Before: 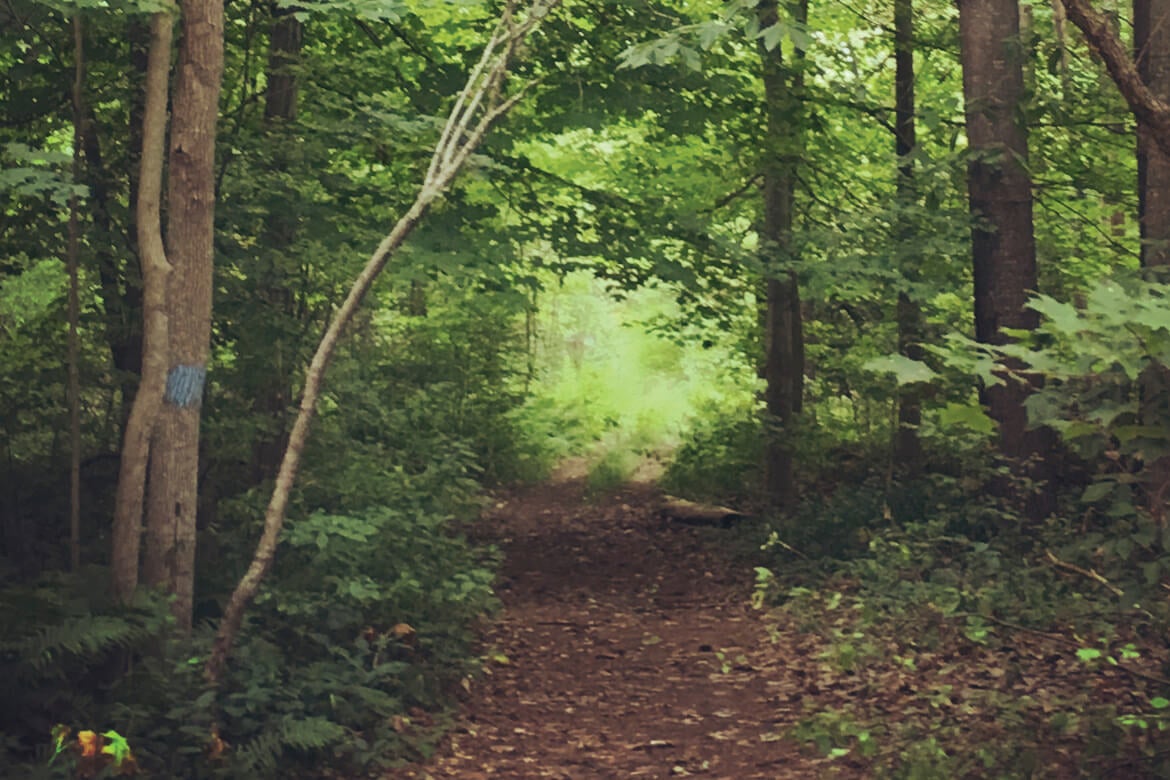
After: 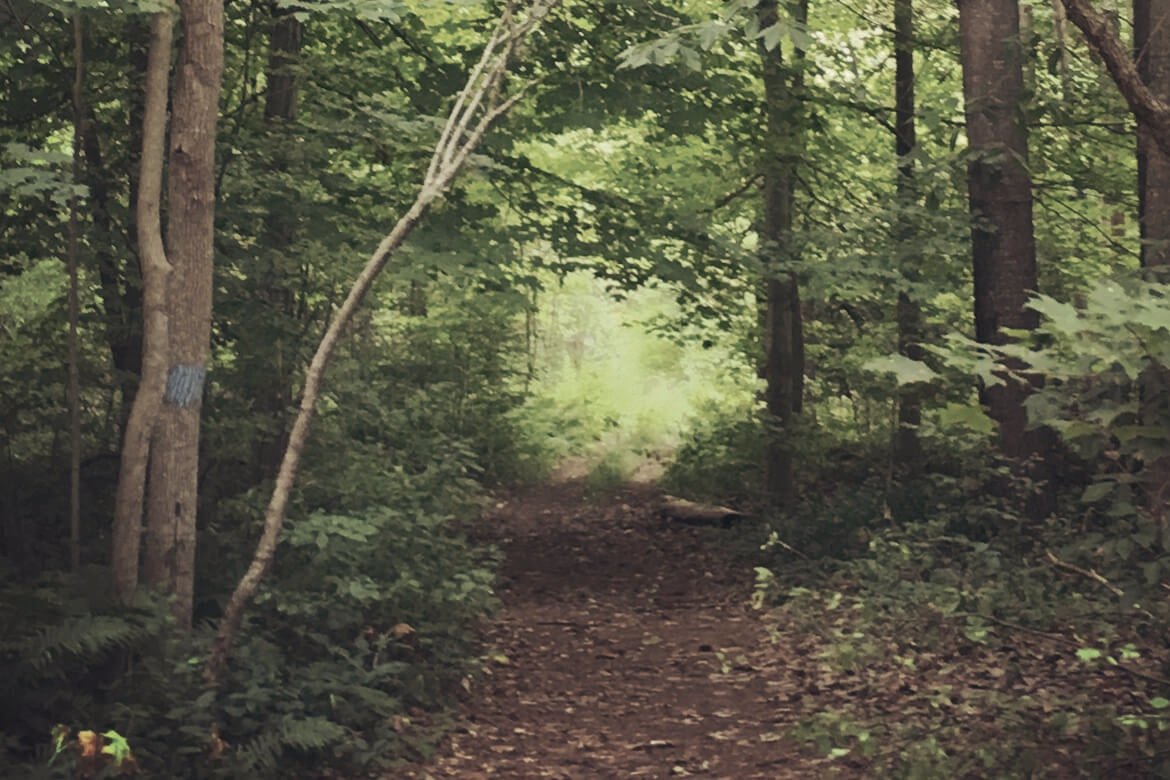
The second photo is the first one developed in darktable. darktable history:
color correction: highlights a* 5.56, highlights b* 5.23, saturation 0.654
